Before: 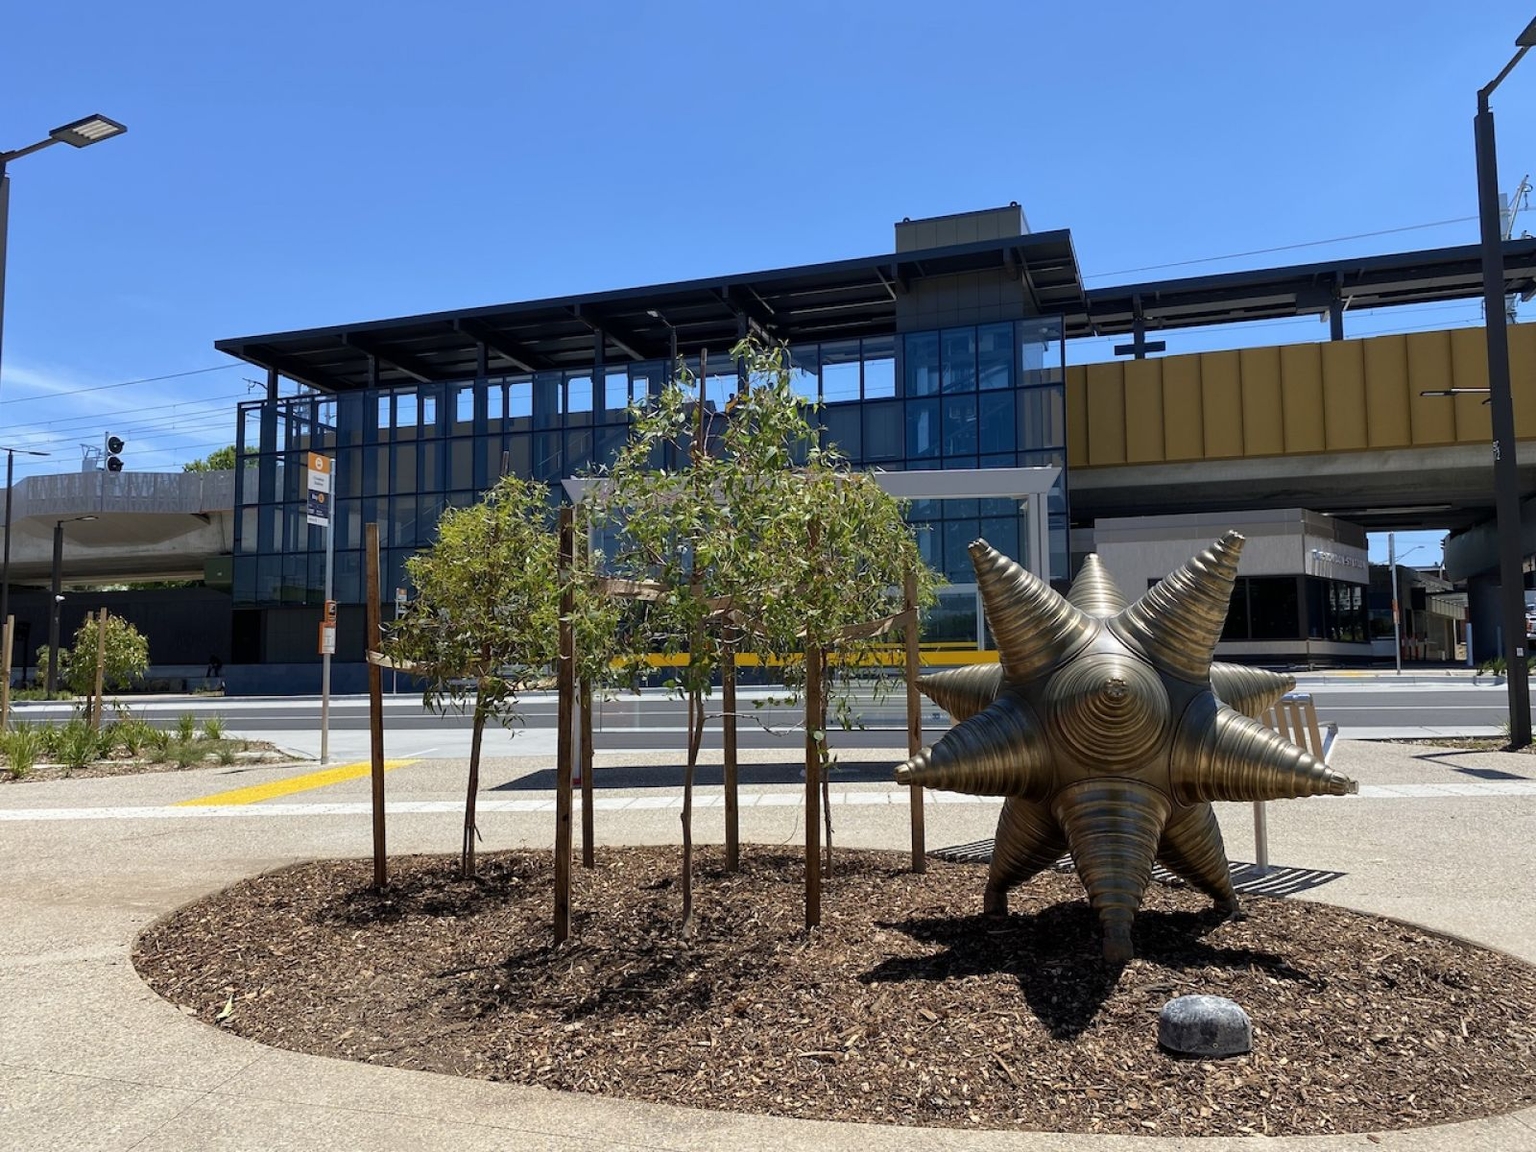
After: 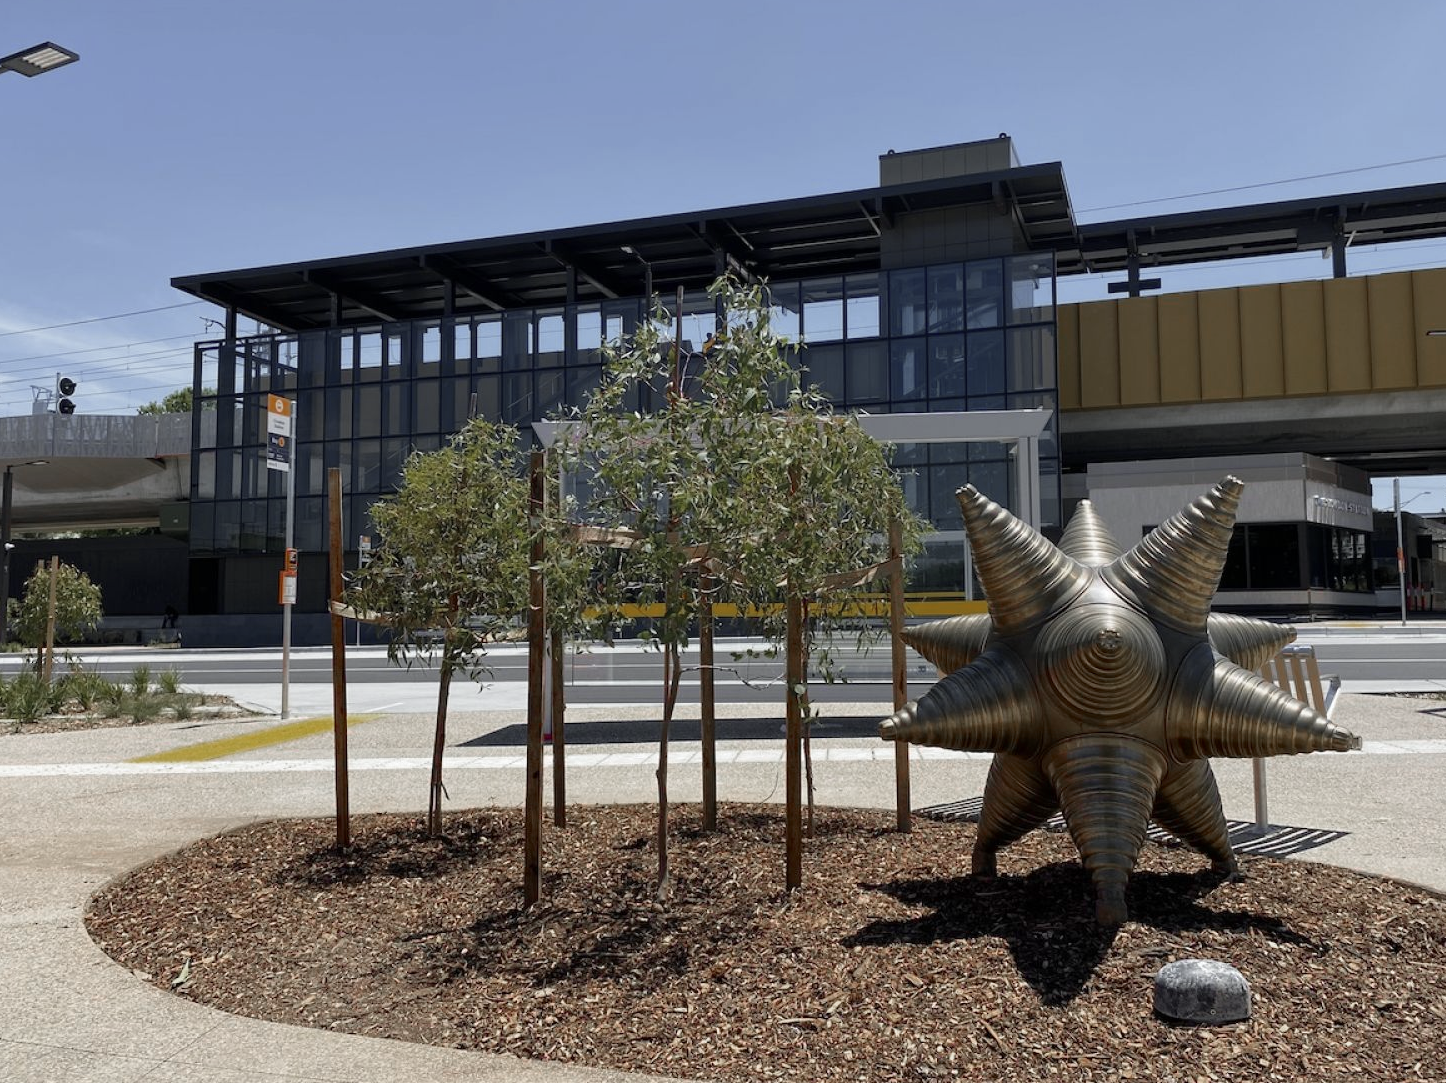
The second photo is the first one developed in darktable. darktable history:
crop: left 3.314%, top 6.445%, right 6.269%, bottom 3.295%
color zones: curves: ch0 [(0, 0.48) (0.209, 0.398) (0.305, 0.332) (0.429, 0.493) (0.571, 0.5) (0.714, 0.5) (0.857, 0.5) (1, 0.48)]; ch1 [(0, 0.736) (0.143, 0.625) (0.225, 0.371) (0.429, 0.256) (0.571, 0.241) (0.714, 0.213) (0.857, 0.48) (1, 0.736)]; ch2 [(0, 0.448) (0.143, 0.498) (0.286, 0.5) (0.429, 0.5) (0.571, 0.5) (0.714, 0.5) (0.857, 0.5) (1, 0.448)]
